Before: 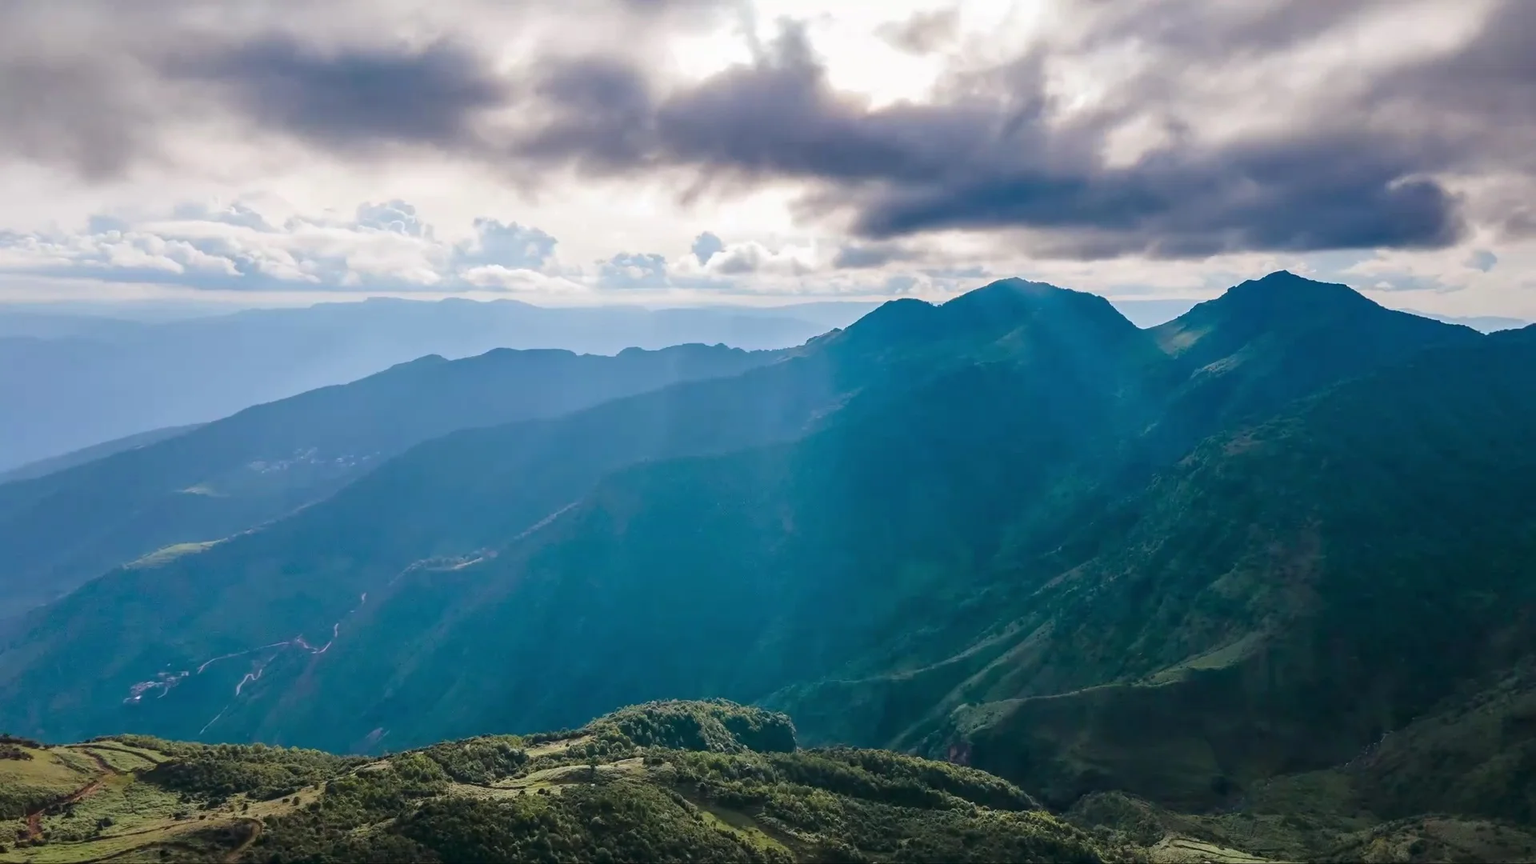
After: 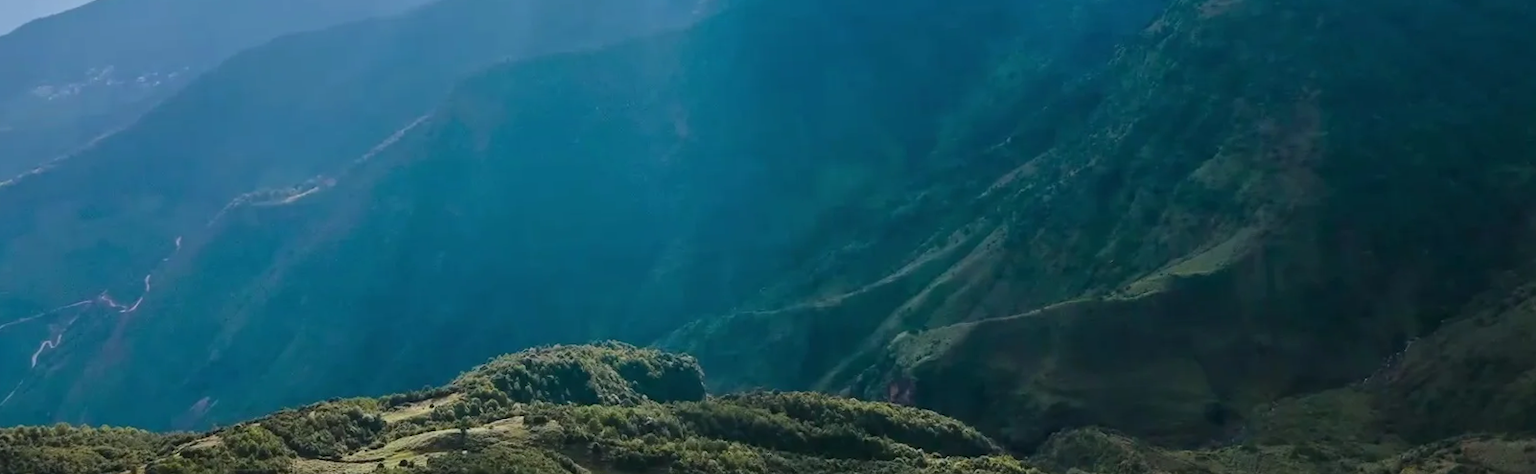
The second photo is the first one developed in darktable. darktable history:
crop and rotate: left 13.306%, top 48.129%, bottom 2.928%
rotate and perspective: rotation -3°, crop left 0.031, crop right 0.968, crop top 0.07, crop bottom 0.93
